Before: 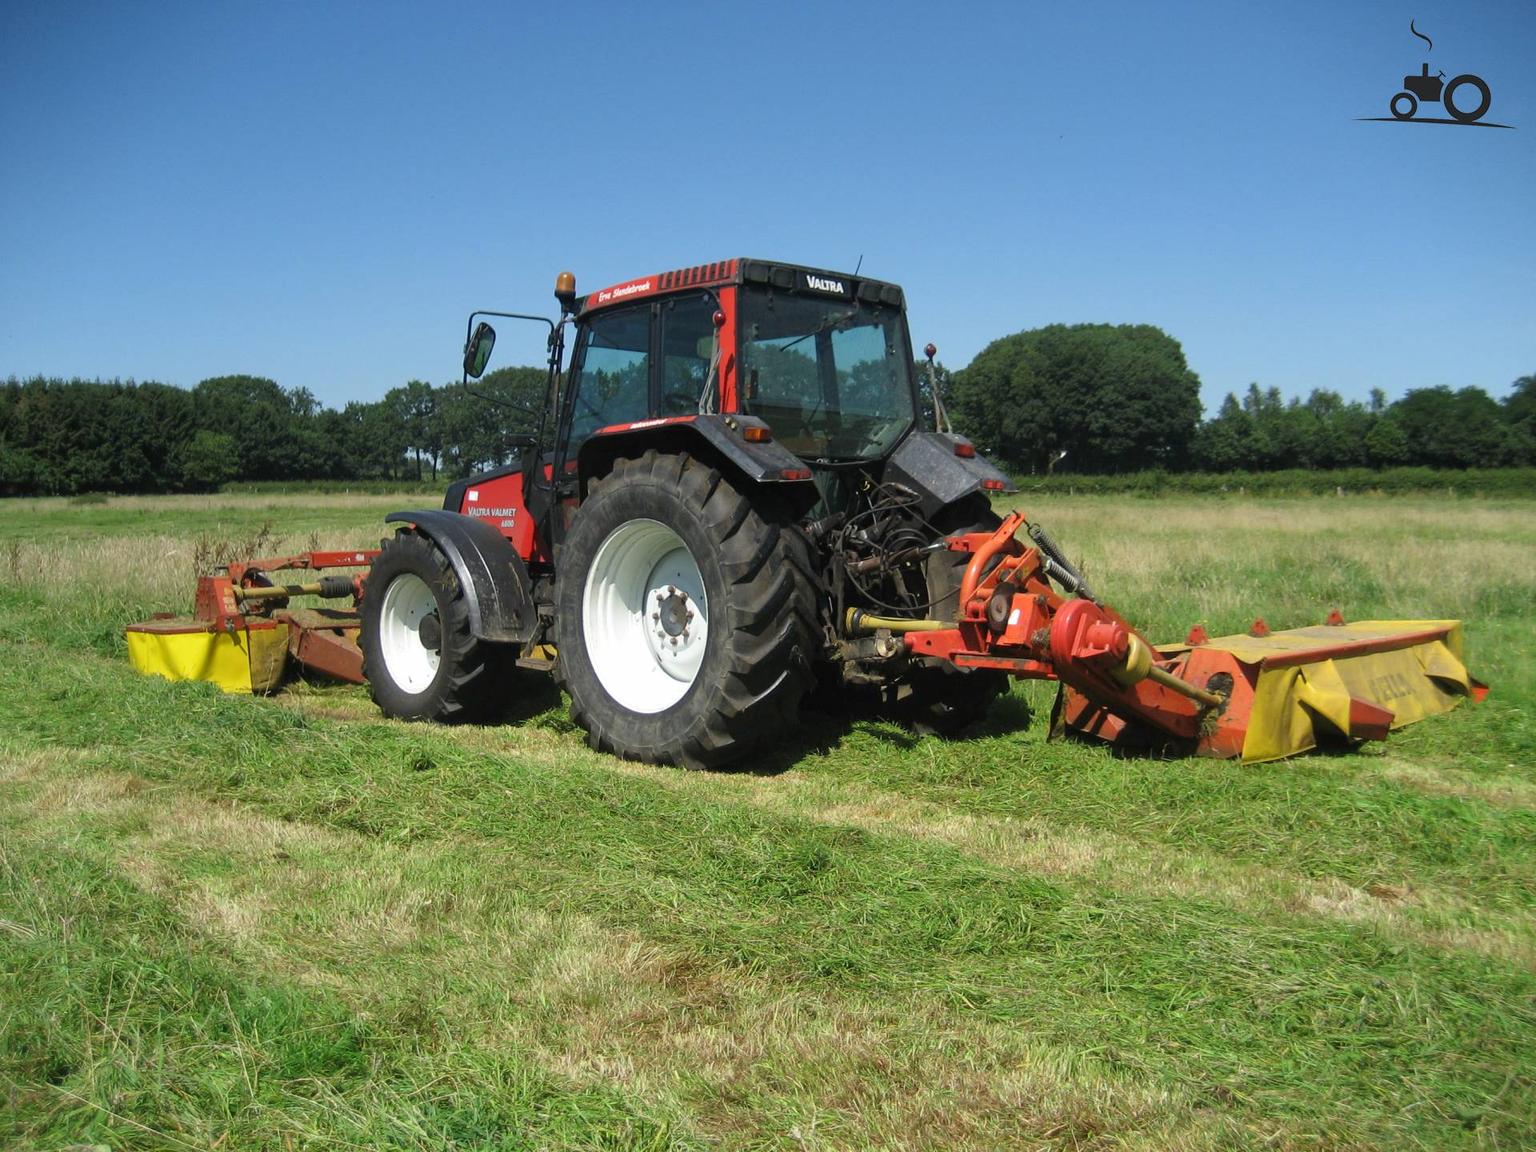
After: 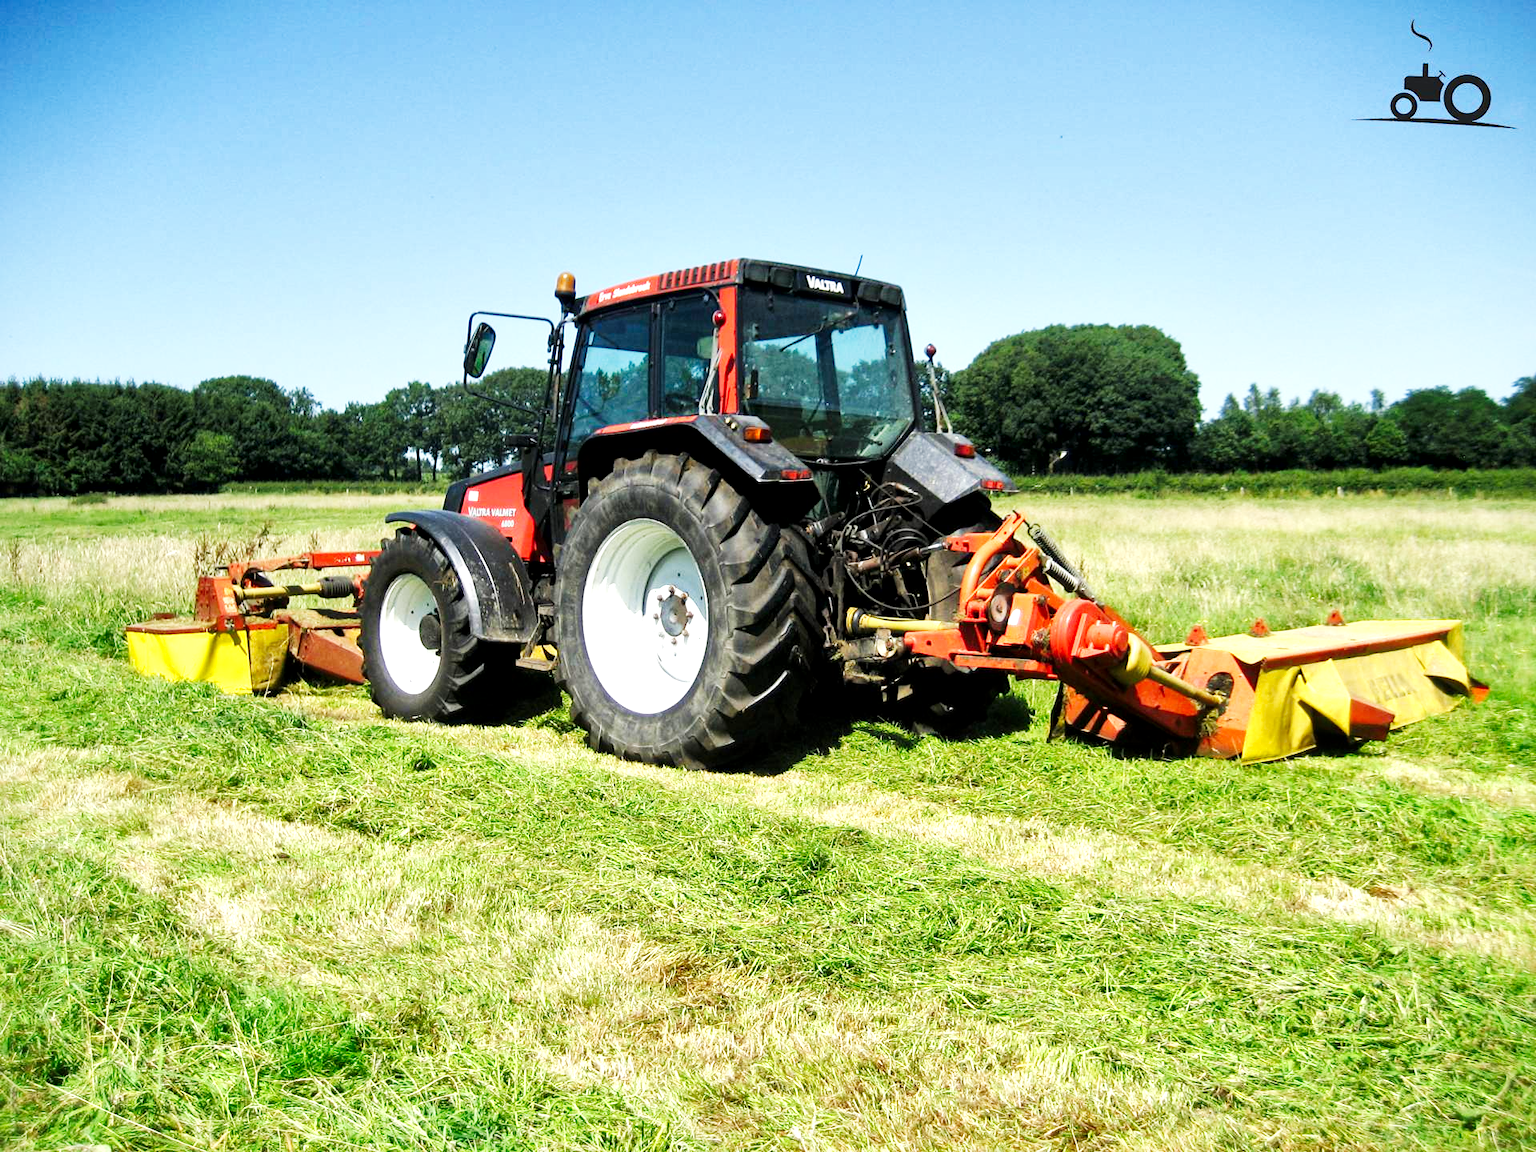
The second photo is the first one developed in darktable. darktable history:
tone equalizer: on, module defaults
local contrast: mode bilateral grid, contrast 25, coarseness 60, detail 151%, midtone range 0.2
white balance: emerald 1
base curve: curves: ch0 [(0, 0) (0.007, 0.004) (0.027, 0.03) (0.046, 0.07) (0.207, 0.54) (0.442, 0.872) (0.673, 0.972) (1, 1)], preserve colors none
